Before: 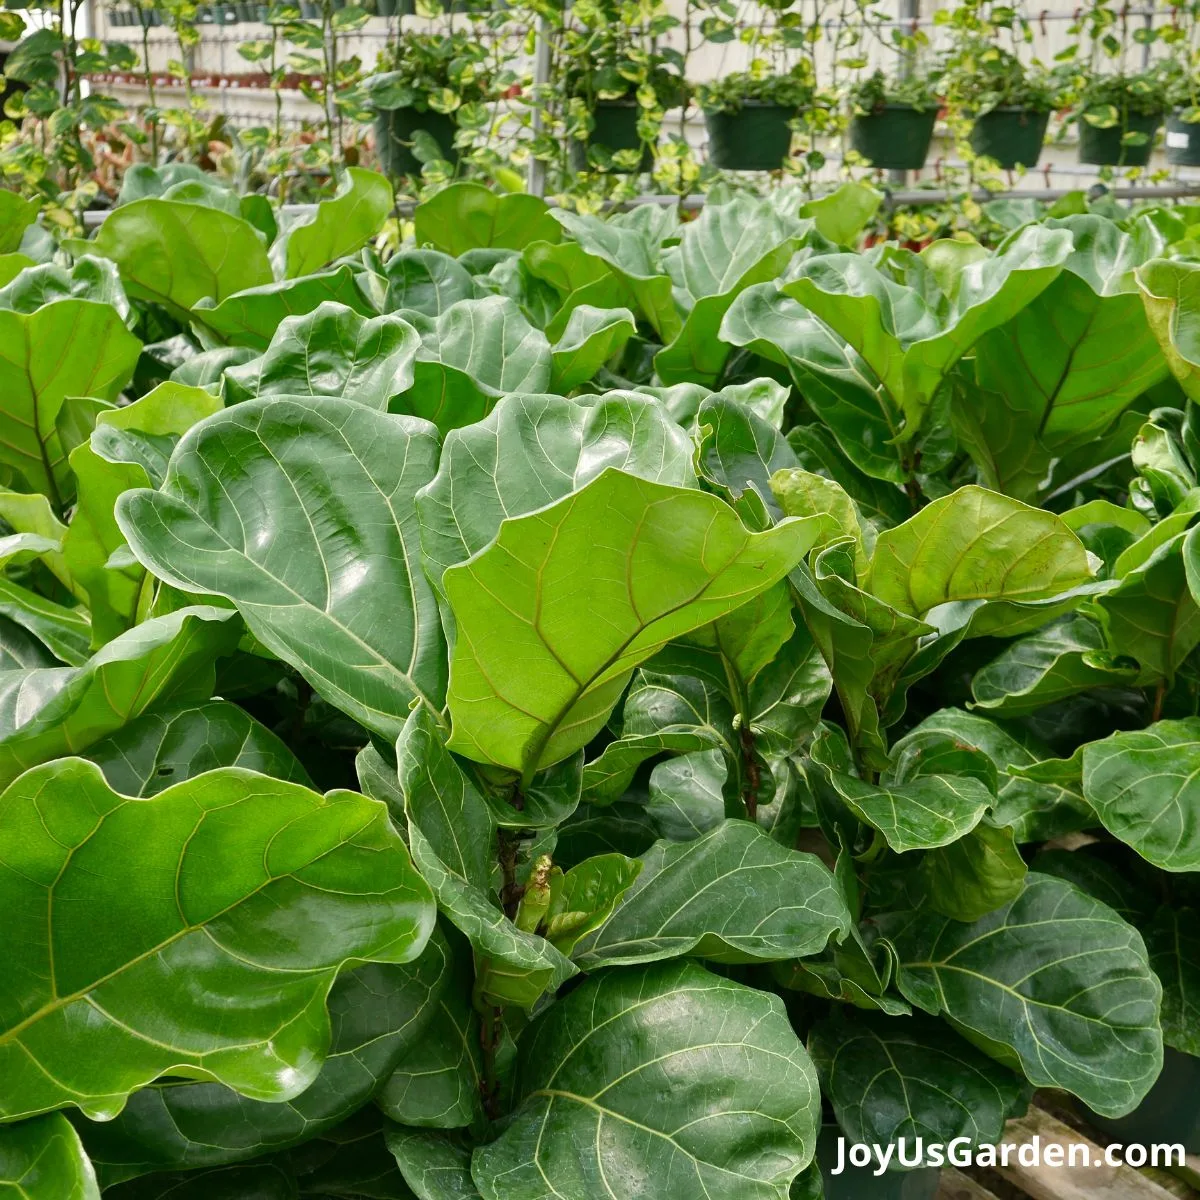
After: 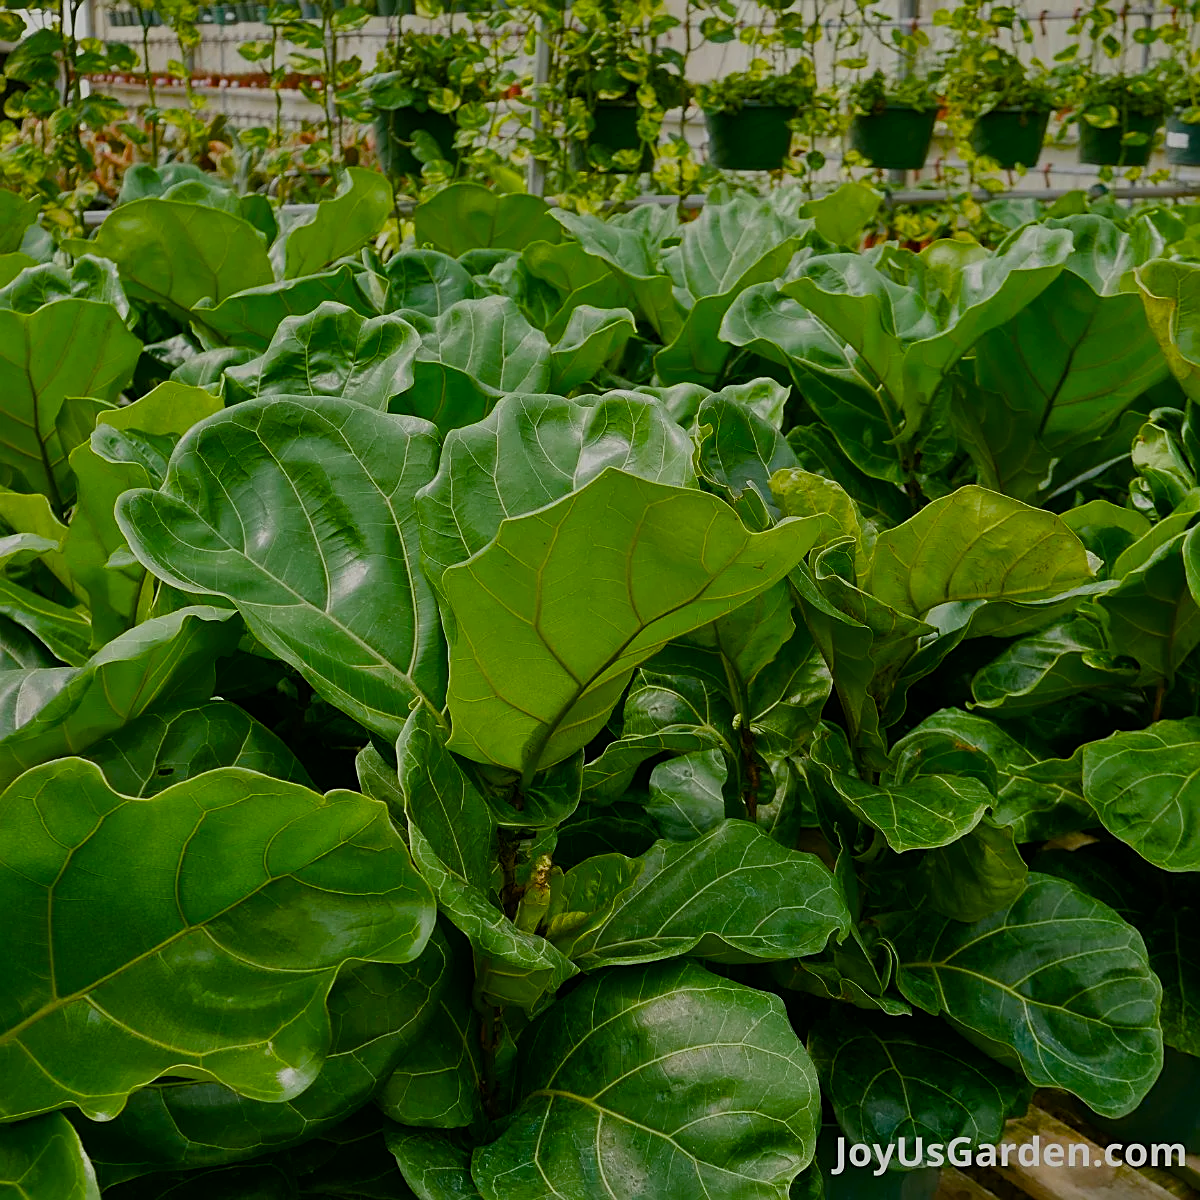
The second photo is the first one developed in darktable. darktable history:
sharpen: on, module defaults
exposure: exposure -1 EV, compensate highlight preservation false
color balance rgb: linear chroma grading › global chroma 18.9%, perceptual saturation grading › global saturation 20%, perceptual saturation grading › highlights -25%, perceptual saturation grading › shadows 50%, global vibrance 18.93%
